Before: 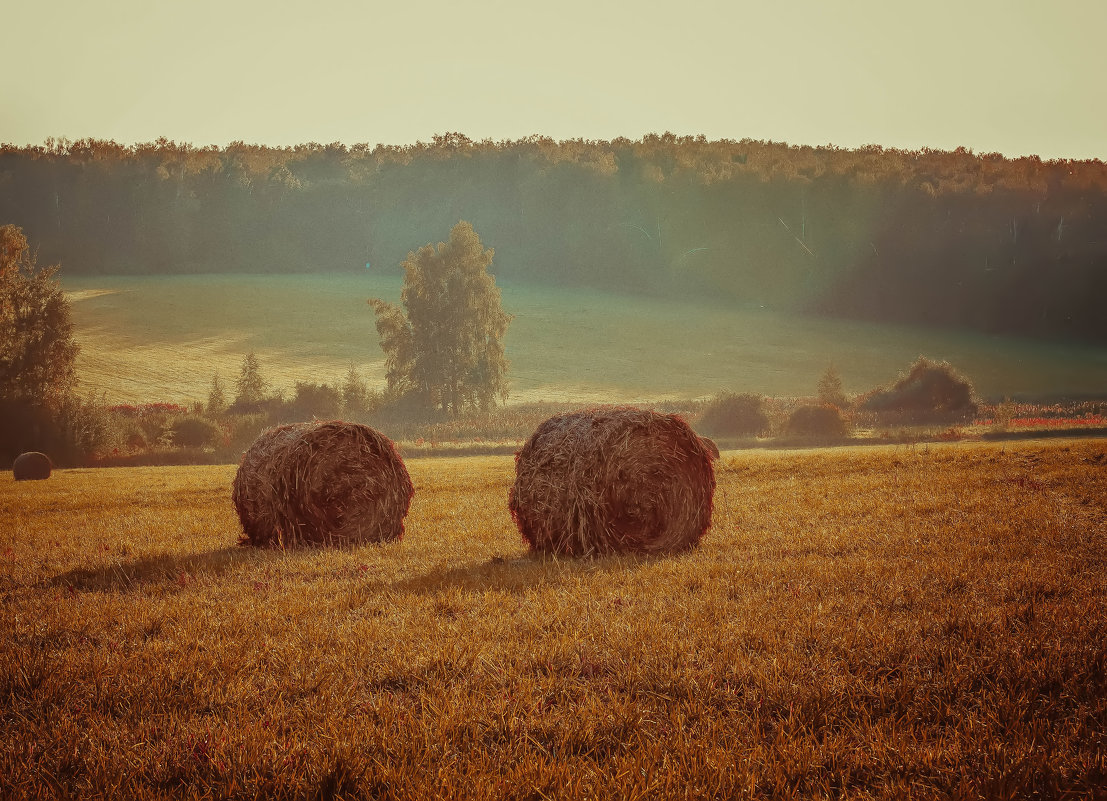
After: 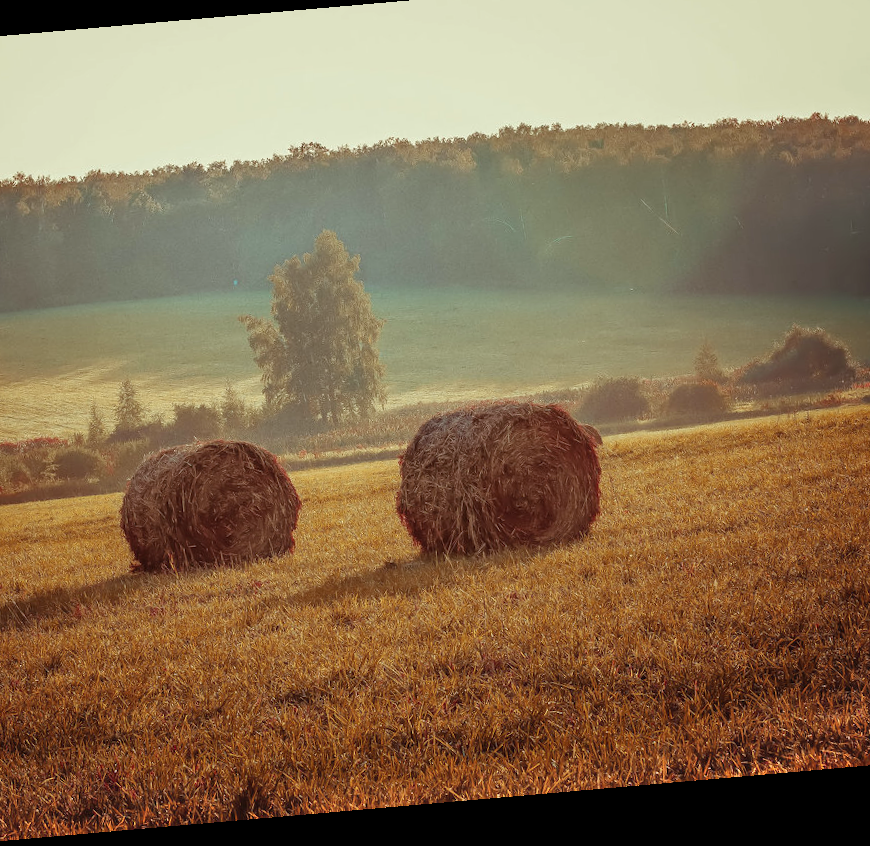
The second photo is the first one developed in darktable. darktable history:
rotate and perspective: rotation -4.98°, automatic cropping off
shadows and highlights: radius 44.78, white point adjustment 6.64, compress 79.65%, highlights color adjustment 78.42%, soften with gaussian
crop and rotate: left 13.15%, top 5.251%, right 12.609%
white balance: red 0.974, blue 1.044
